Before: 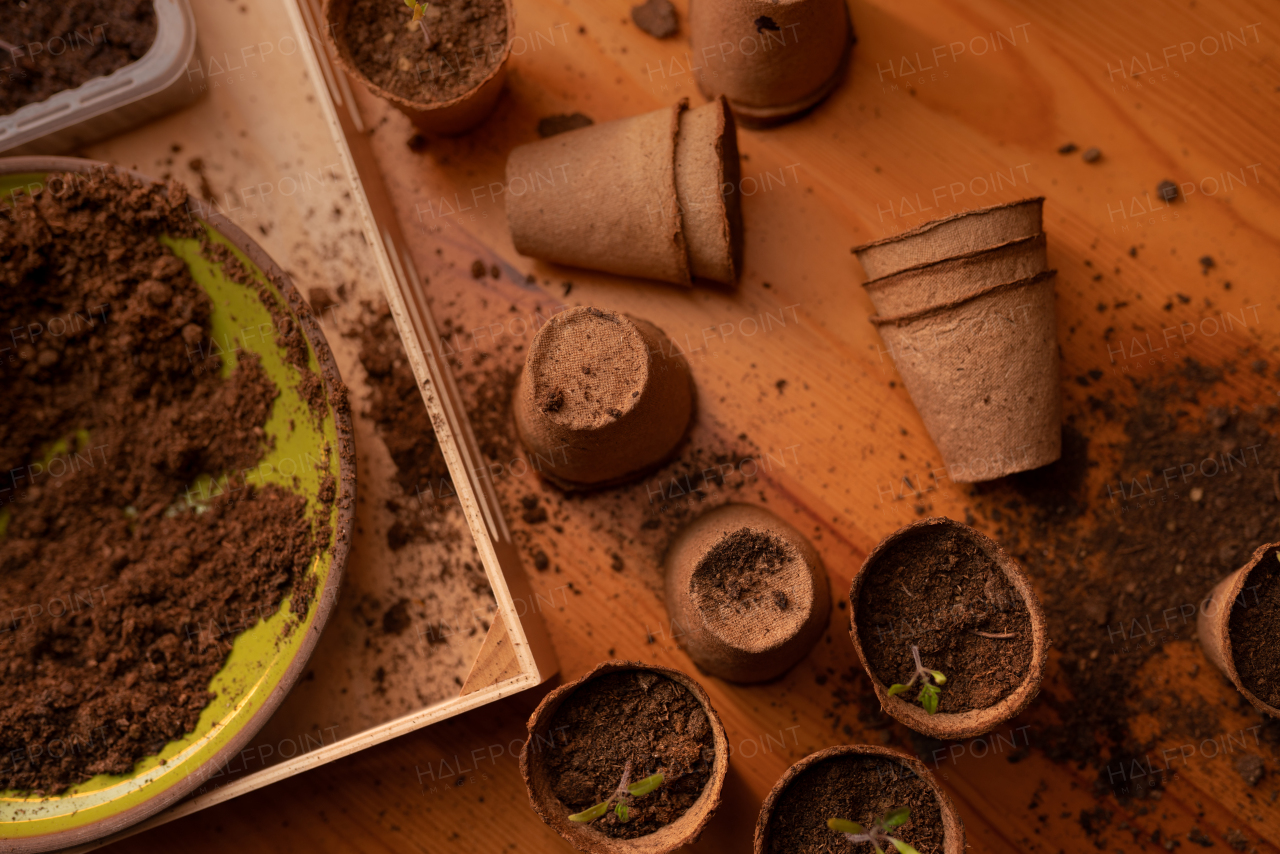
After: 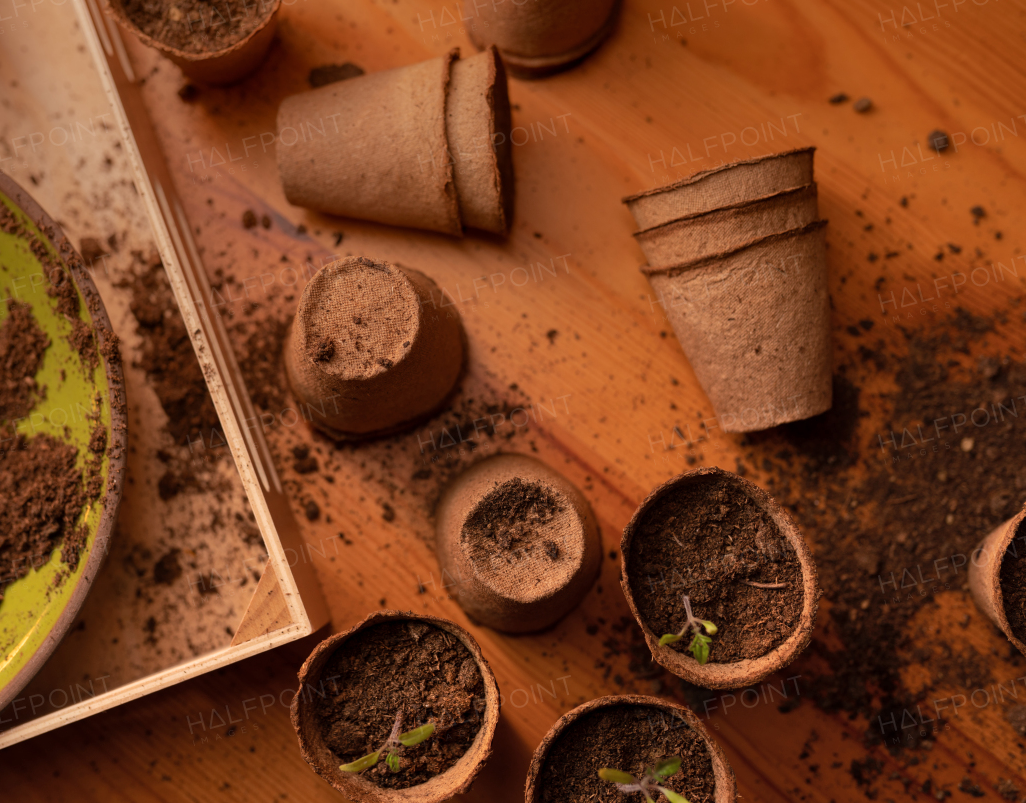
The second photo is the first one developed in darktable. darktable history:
exposure: exposure -0.003 EV, compensate highlight preservation false
crop and rotate: left 17.959%, top 5.941%, right 1.826%
shadows and highlights: shadows 34.4, highlights -34.74, soften with gaussian
